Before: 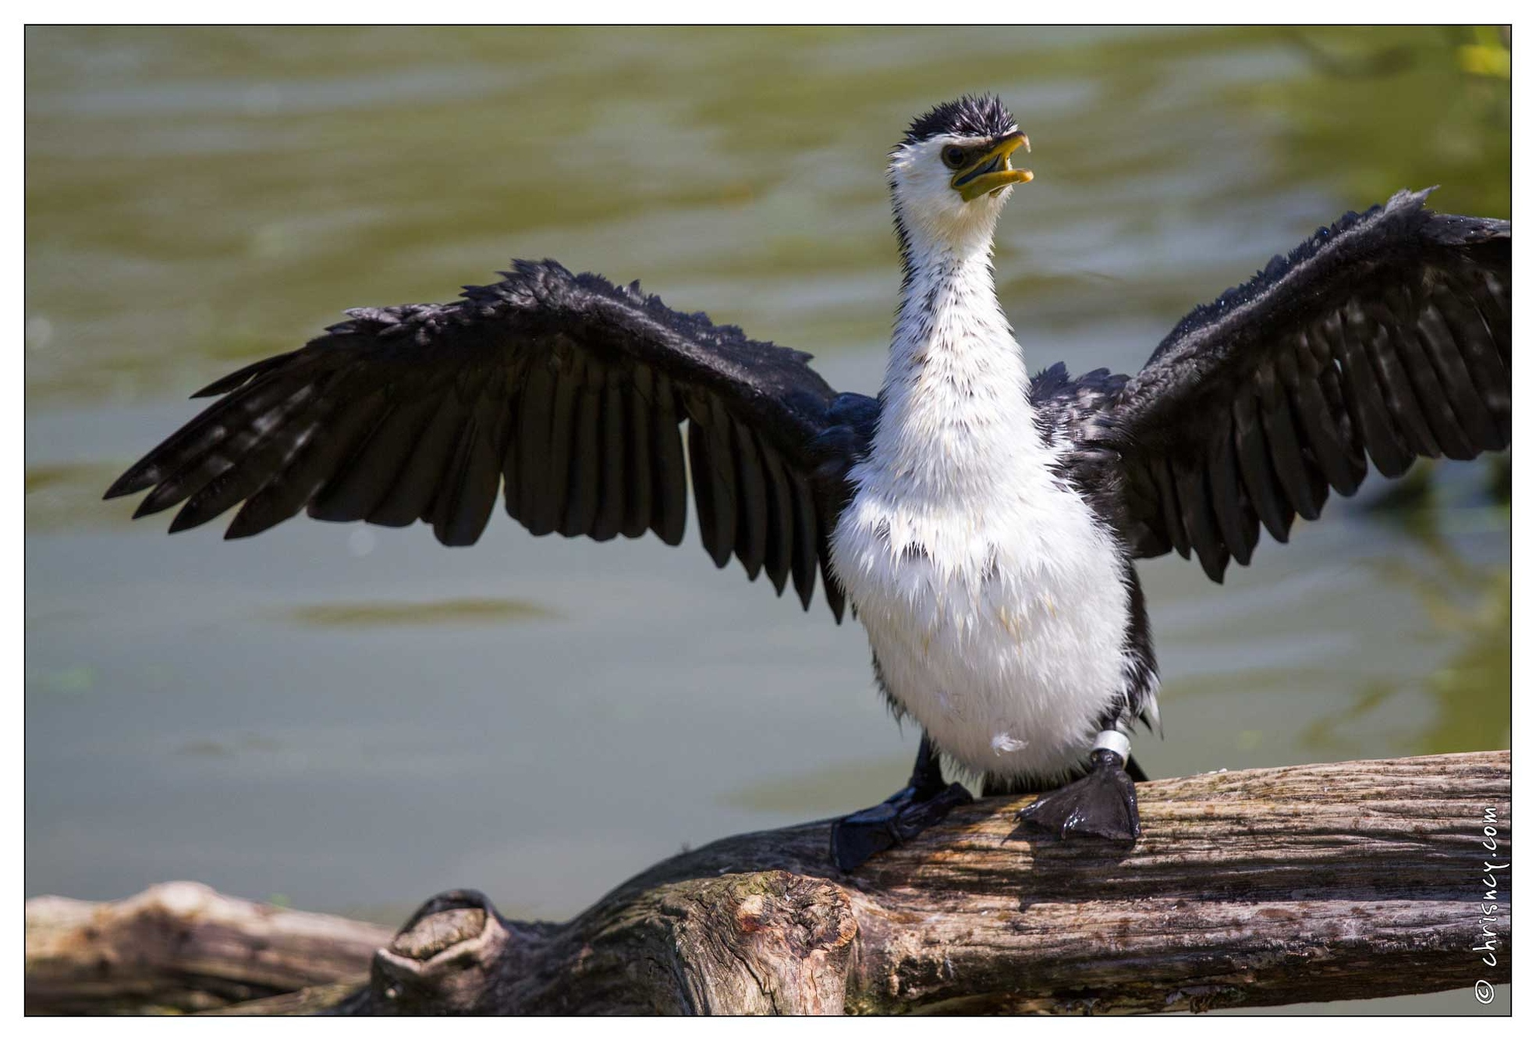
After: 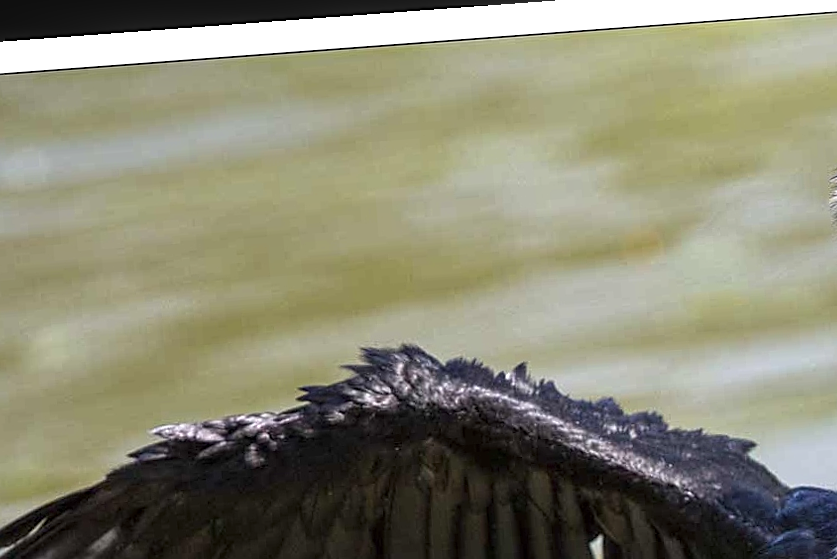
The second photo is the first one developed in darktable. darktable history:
crop: left 15.452%, top 5.459%, right 43.956%, bottom 56.62%
local contrast: on, module defaults
exposure: black level correction 0, exposure 1 EV, compensate highlight preservation false
color correction: saturation 0.85
rotate and perspective: rotation -4.25°, automatic cropping off
sharpen: on, module defaults
